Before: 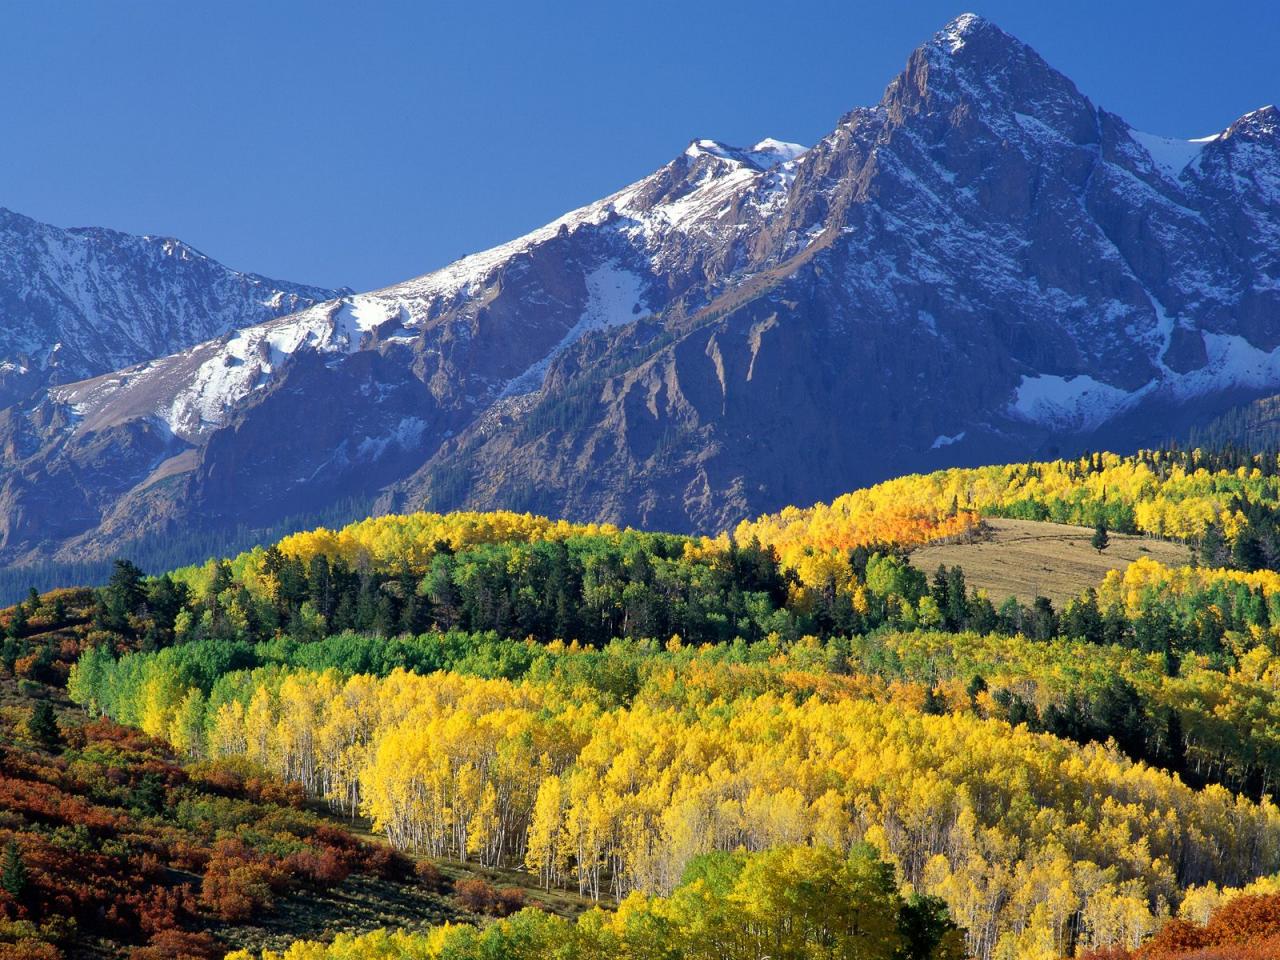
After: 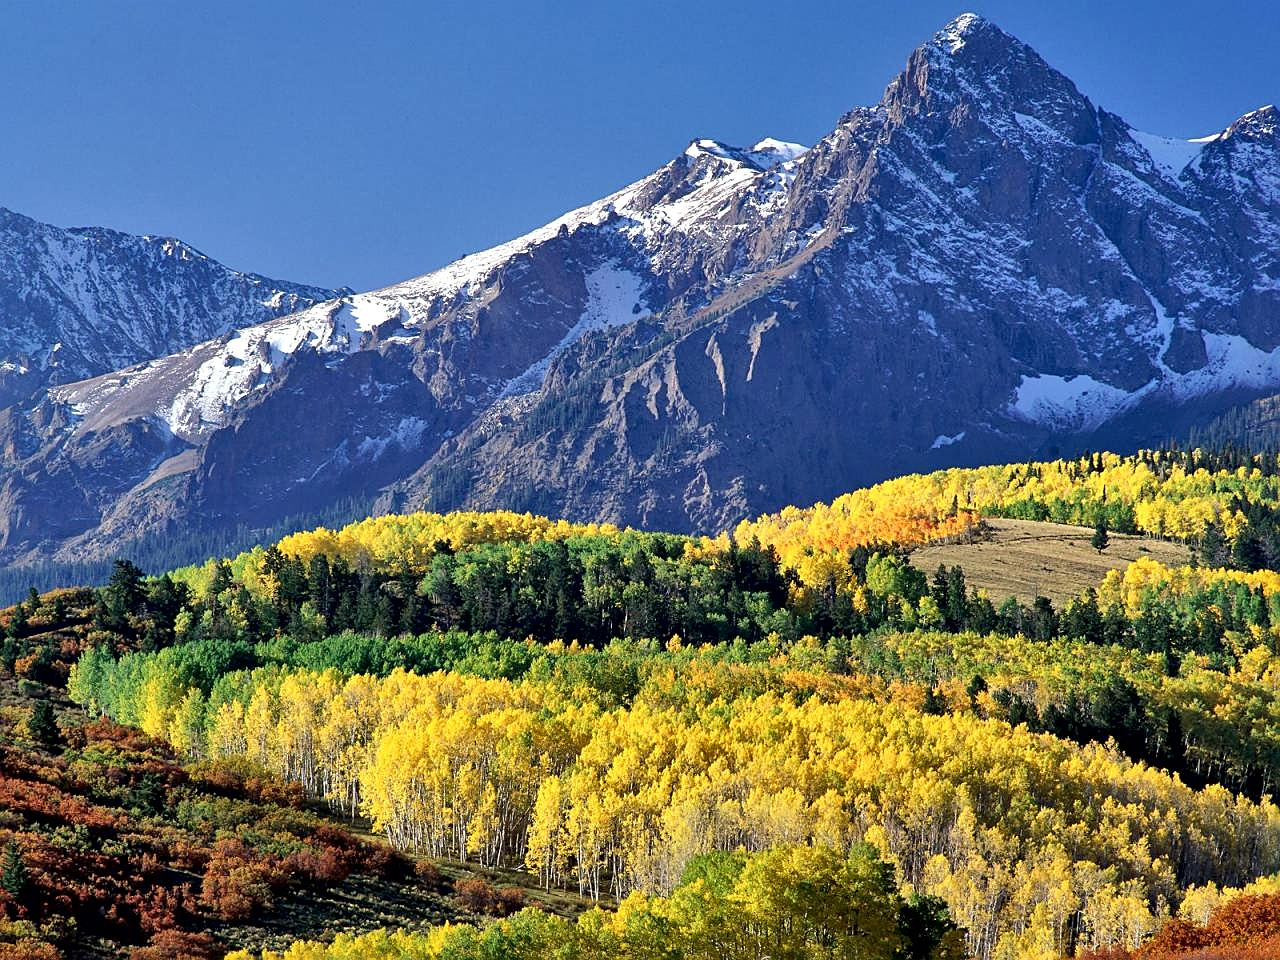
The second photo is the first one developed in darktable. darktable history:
shadows and highlights: white point adjustment 0.112, highlights -69.96, soften with gaussian
local contrast: mode bilateral grid, contrast 25, coarseness 48, detail 152%, midtone range 0.2
sharpen: on, module defaults
